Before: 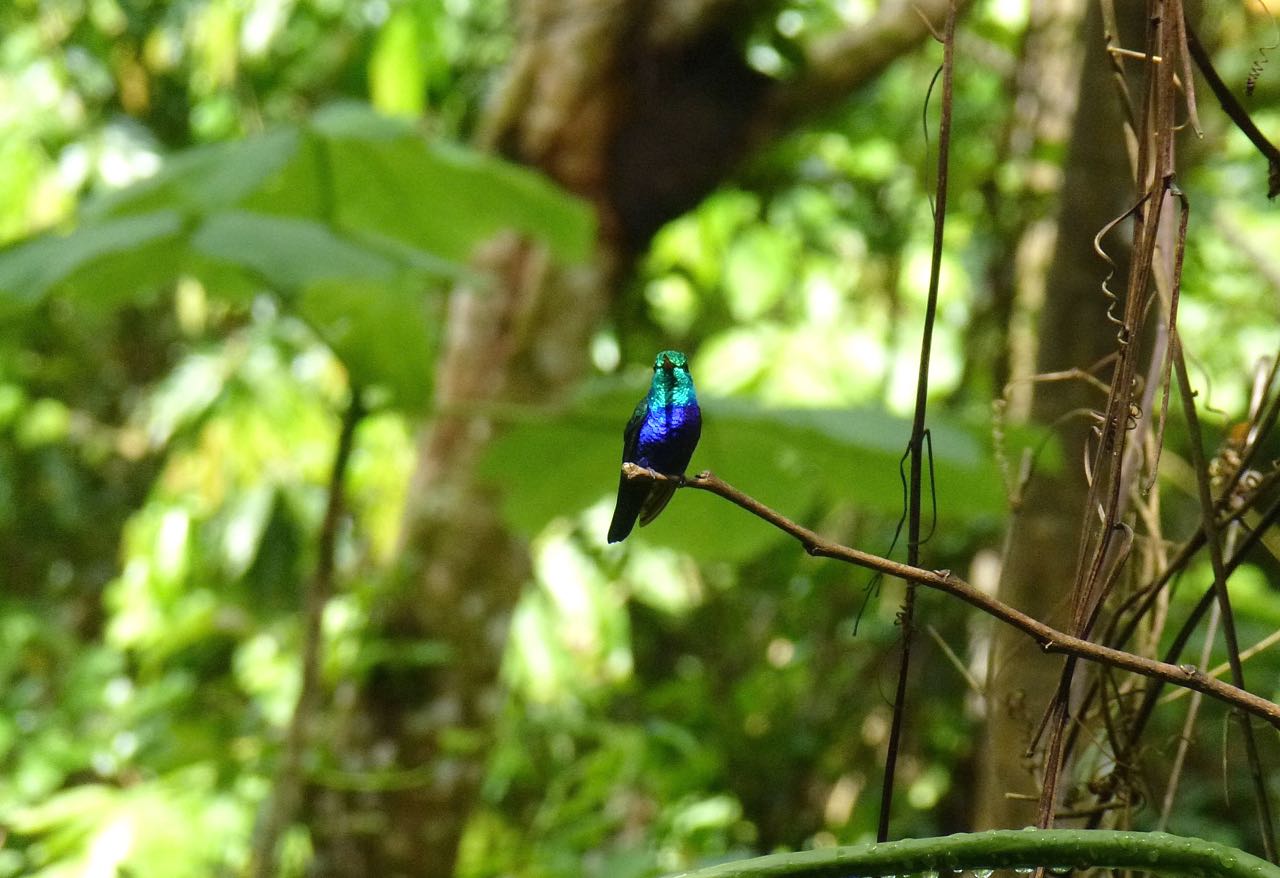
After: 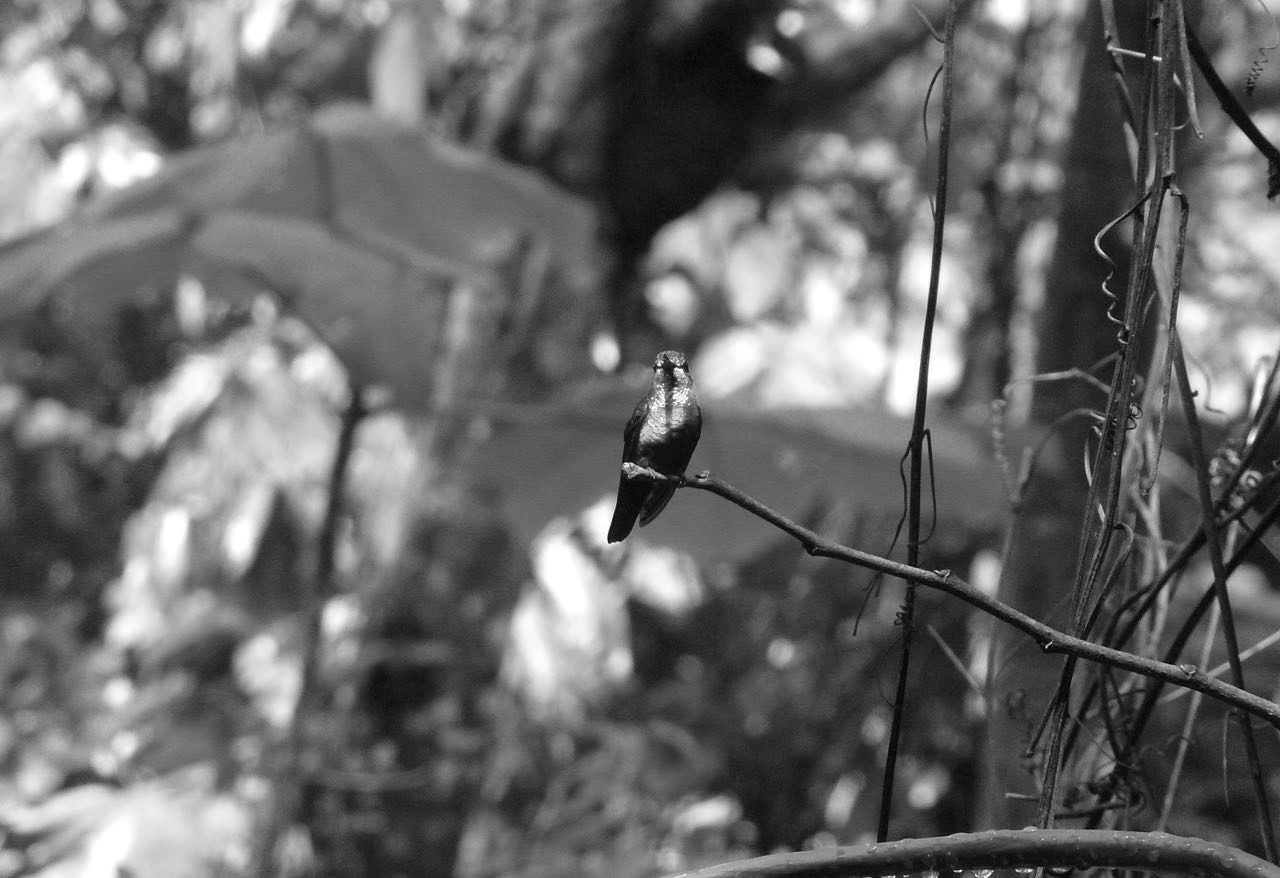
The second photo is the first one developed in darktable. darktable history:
color calibration: output gray [0.246, 0.254, 0.501, 0], illuminant custom, x 0.388, y 0.387, temperature 3824.37 K
